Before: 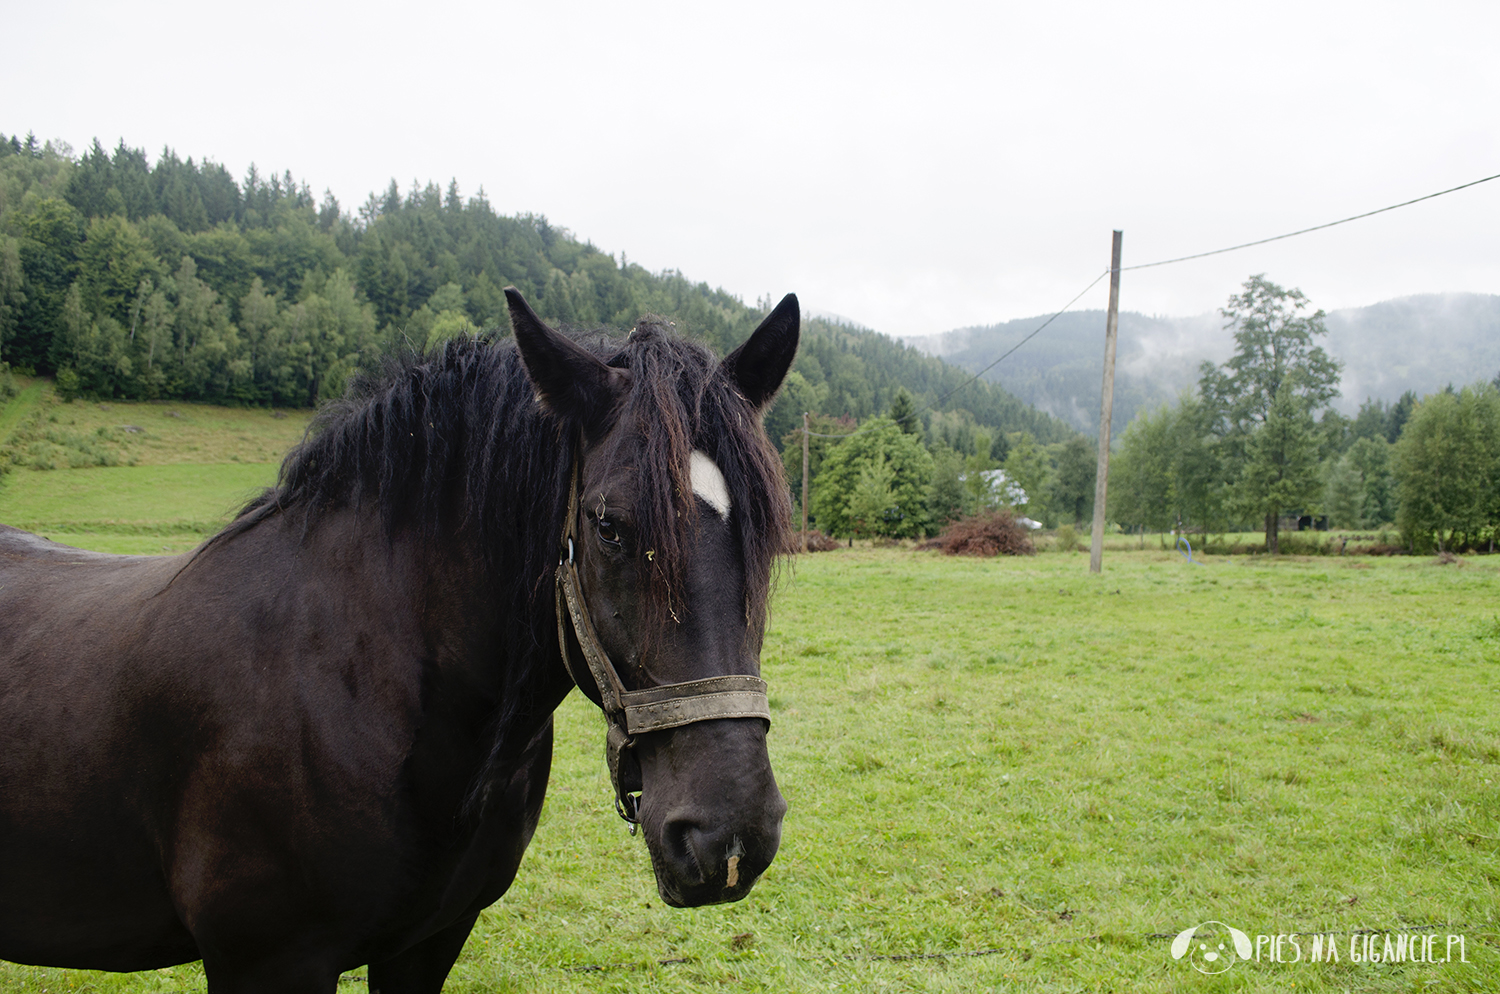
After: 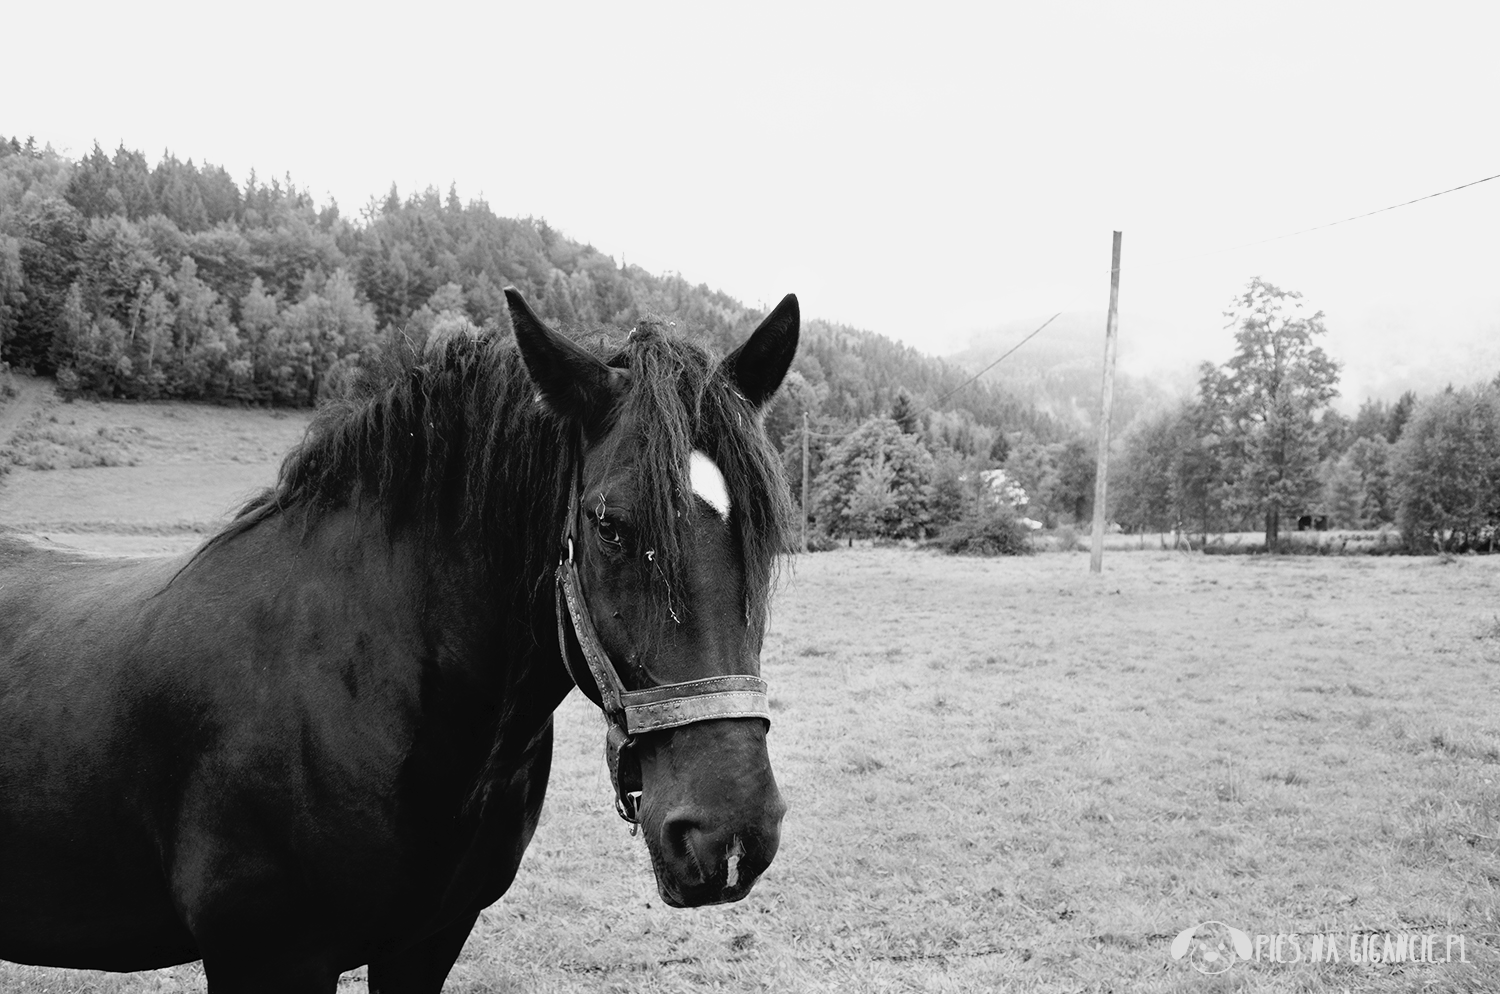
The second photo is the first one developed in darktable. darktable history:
monochrome: a 14.95, b -89.96
tone curve: curves: ch0 [(0, 0) (0.003, 0.032) (0.011, 0.036) (0.025, 0.049) (0.044, 0.075) (0.069, 0.112) (0.1, 0.151) (0.136, 0.197) (0.177, 0.241) (0.224, 0.295) (0.277, 0.355) (0.335, 0.429) (0.399, 0.512) (0.468, 0.607) (0.543, 0.702) (0.623, 0.796) (0.709, 0.903) (0.801, 0.987) (0.898, 0.997) (1, 1)], preserve colors none
contrast brightness saturation: saturation 0.13
